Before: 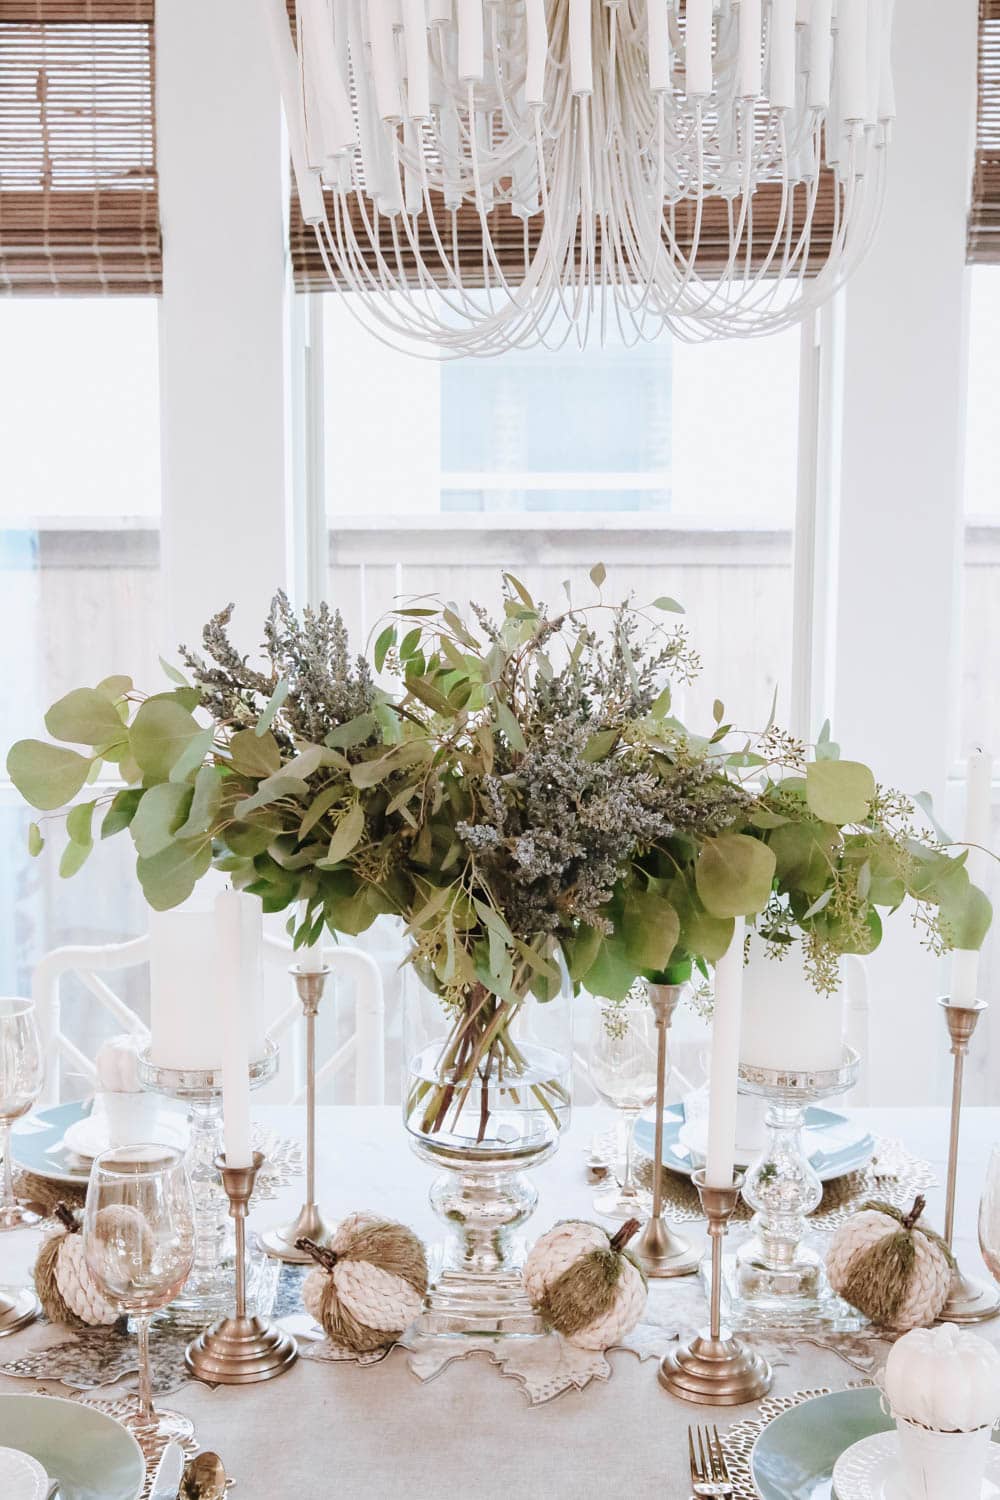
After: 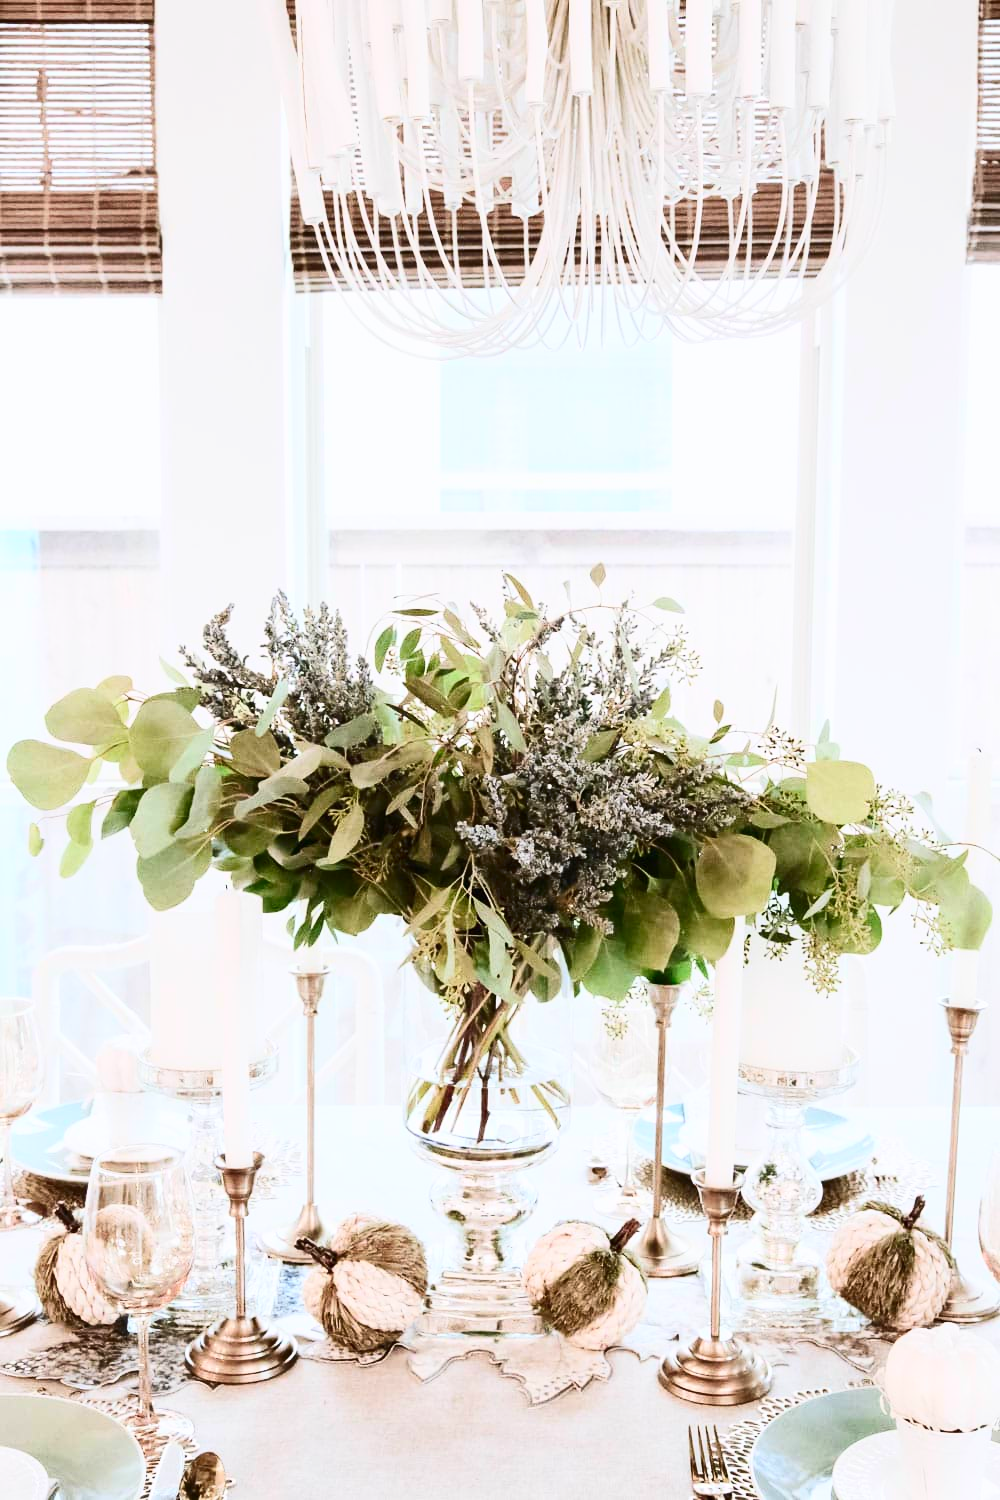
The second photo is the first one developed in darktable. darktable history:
contrast brightness saturation: contrast 0.4, brightness 0.109, saturation 0.211
